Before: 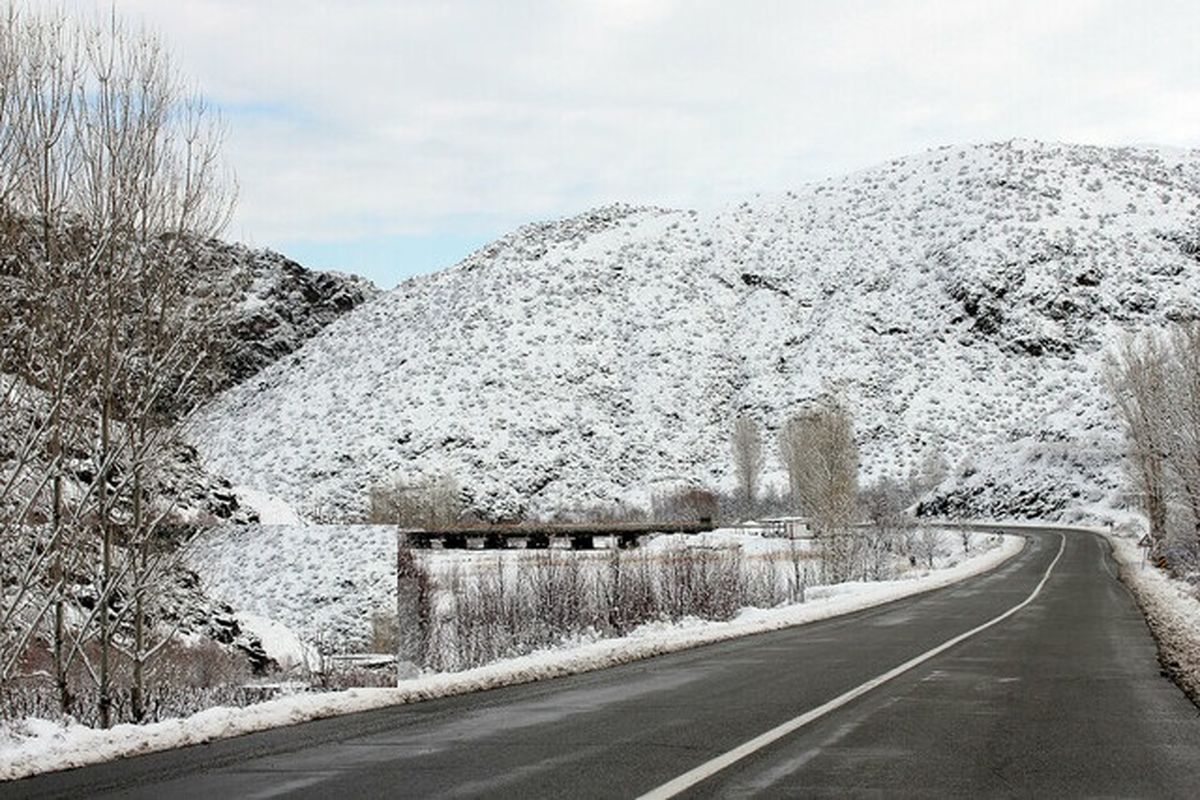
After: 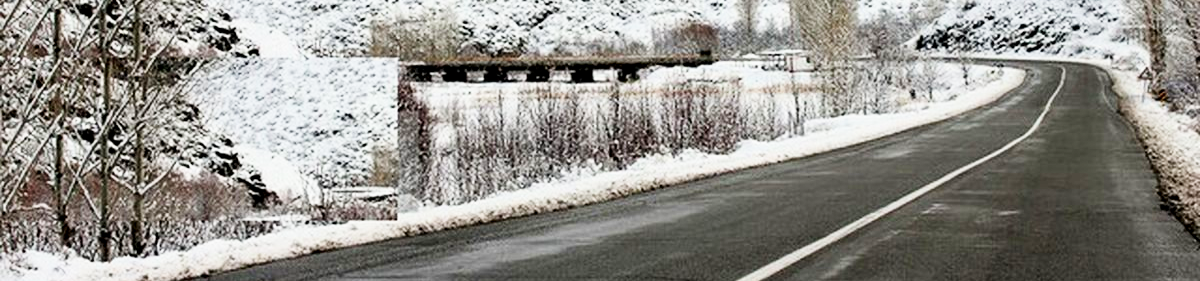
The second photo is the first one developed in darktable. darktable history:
crop and rotate: top 58.499%, bottom 6.295%
contrast brightness saturation: brightness -0.251, saturation 0.2
exposure: exposure 1.15 EV, compensate highlight preservation false
filmic rgb: black relative exposure -7.75 EV, white relative exposure 4.46 EV, hardness 3.76, latitude 49.95%, contrast 1.101, iterations of high-quality reconstruction 10
